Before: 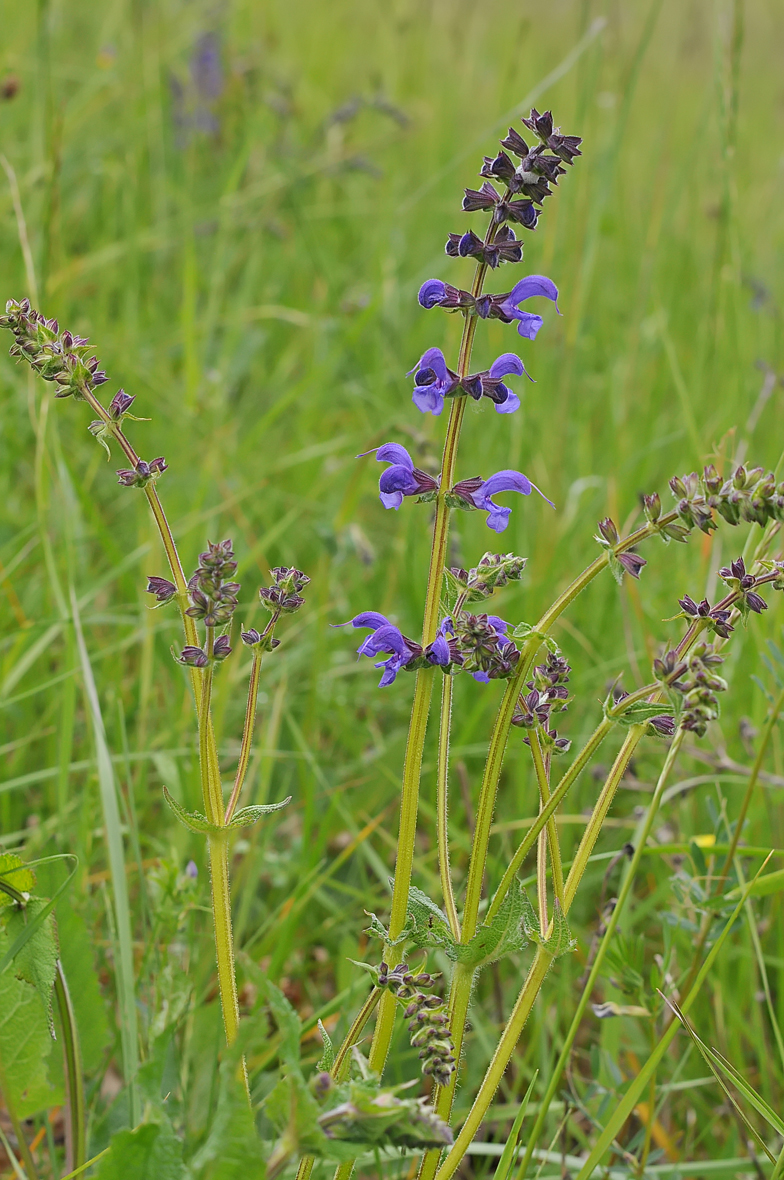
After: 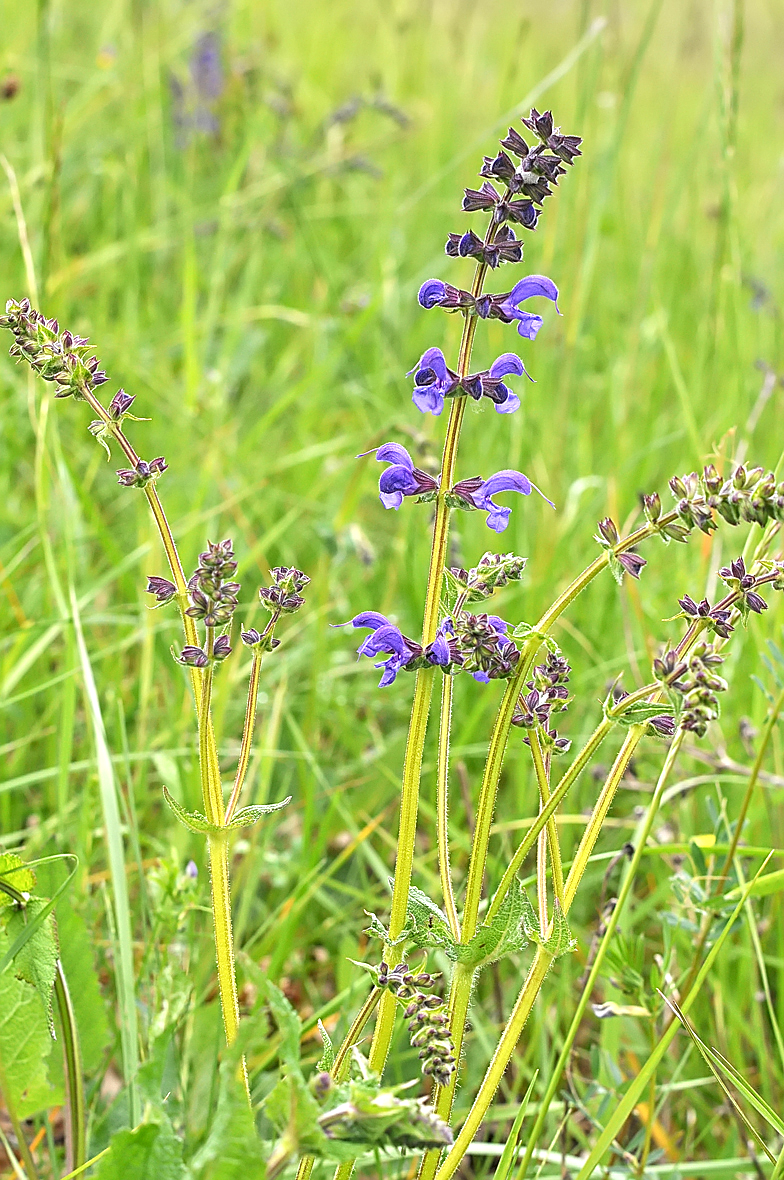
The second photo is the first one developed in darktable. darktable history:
exposure: exposure 1 EV, compensate highlight preservation false
sharpen: on, module defaults
local contrast: detail 130%
